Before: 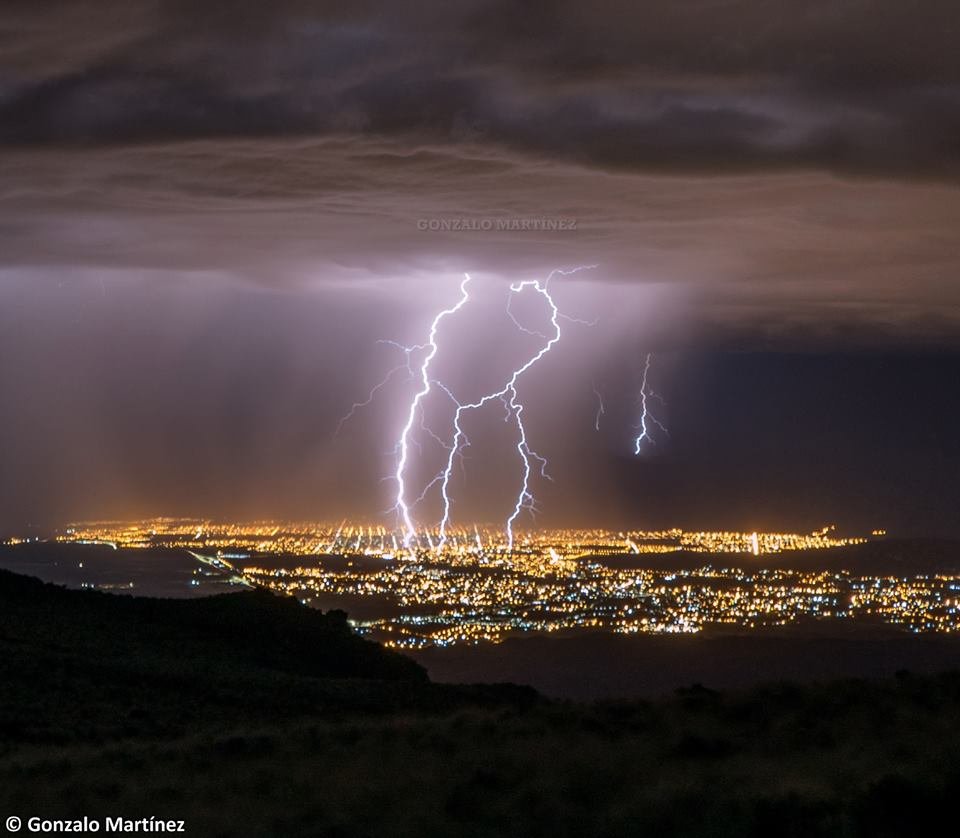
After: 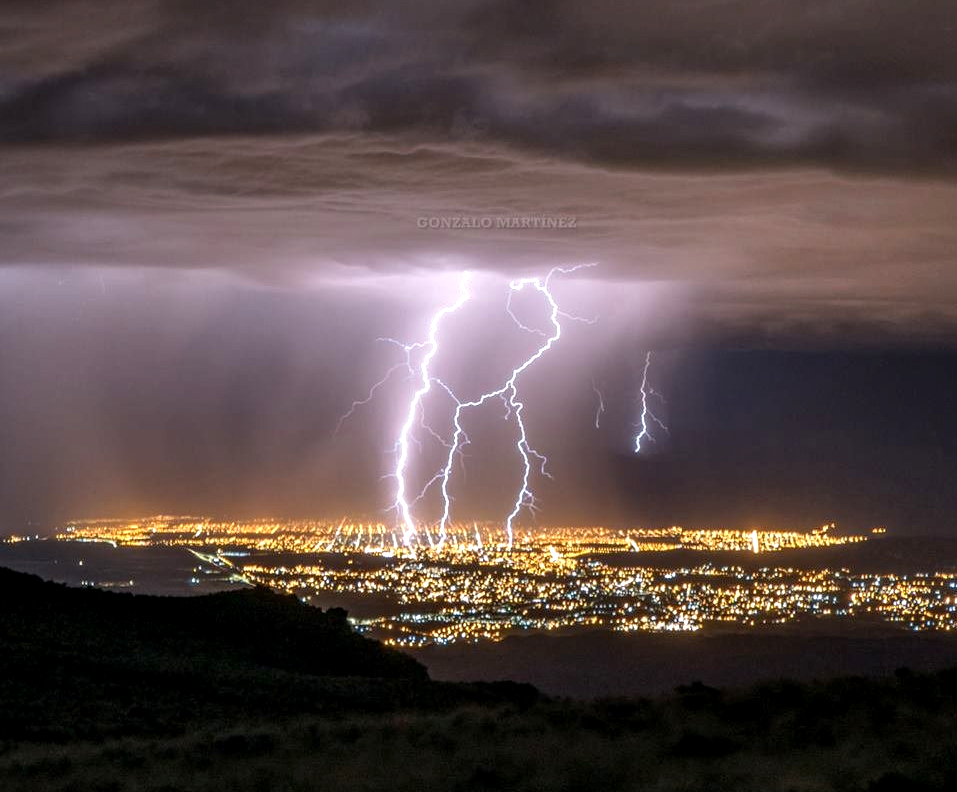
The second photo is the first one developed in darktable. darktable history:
exposure: black level correction 0.001, exposure 0.499 EV, compensate highlight preservation false
local contrast: on, module defaults
crop: top 0.341%, right 0.257%, bottom 5.053%
